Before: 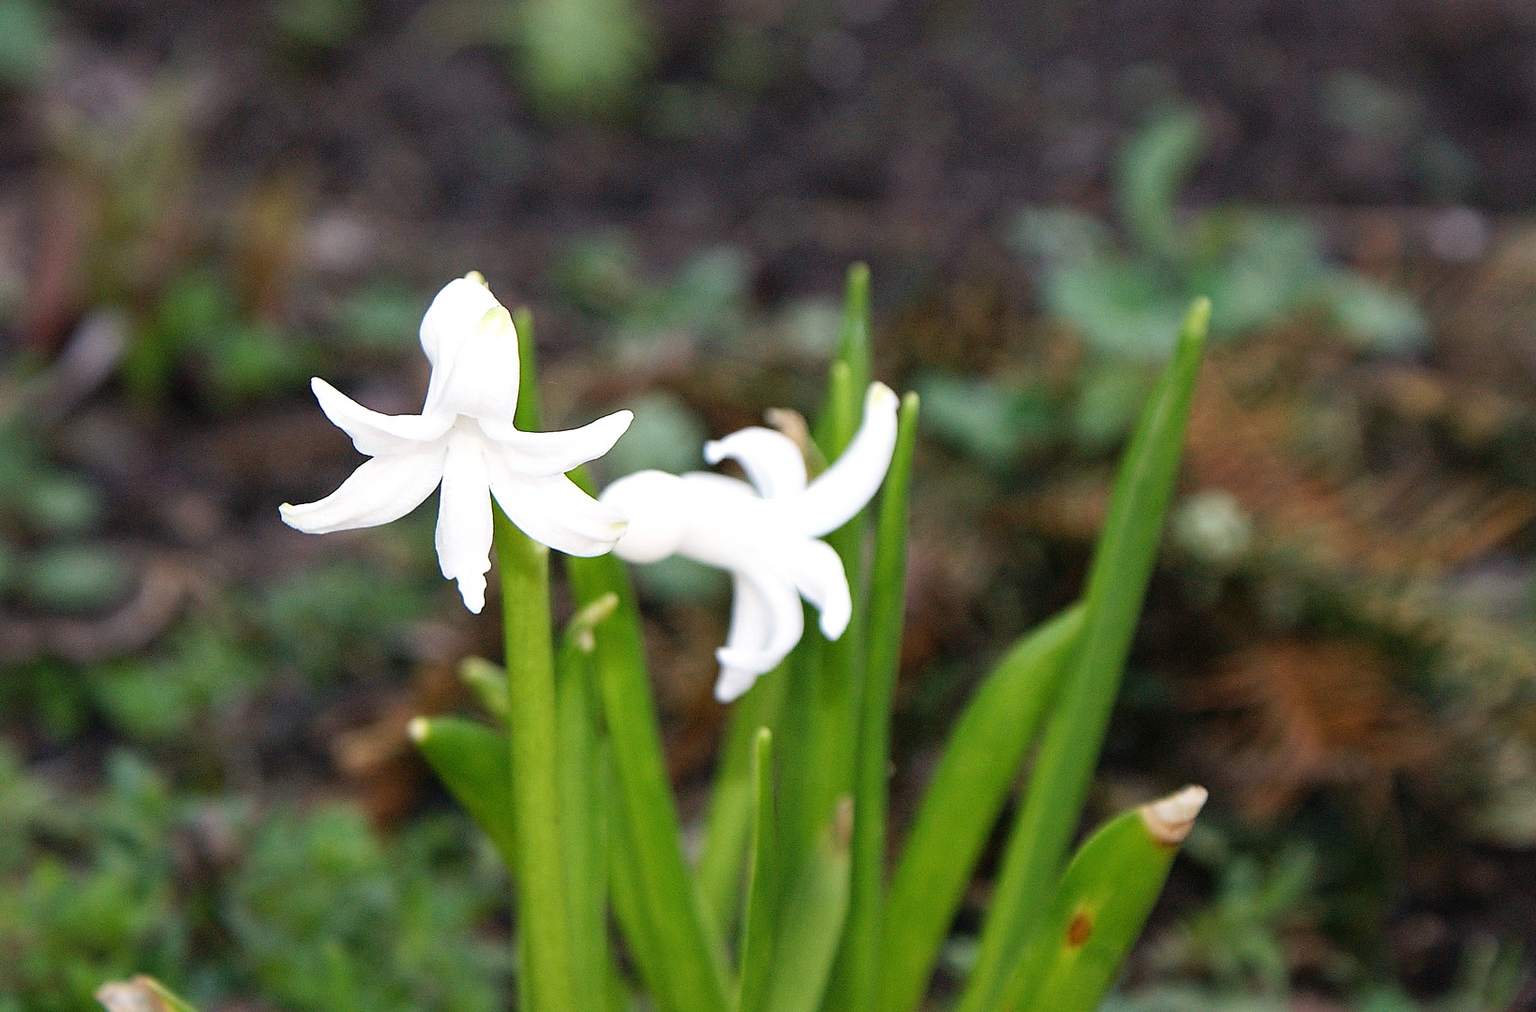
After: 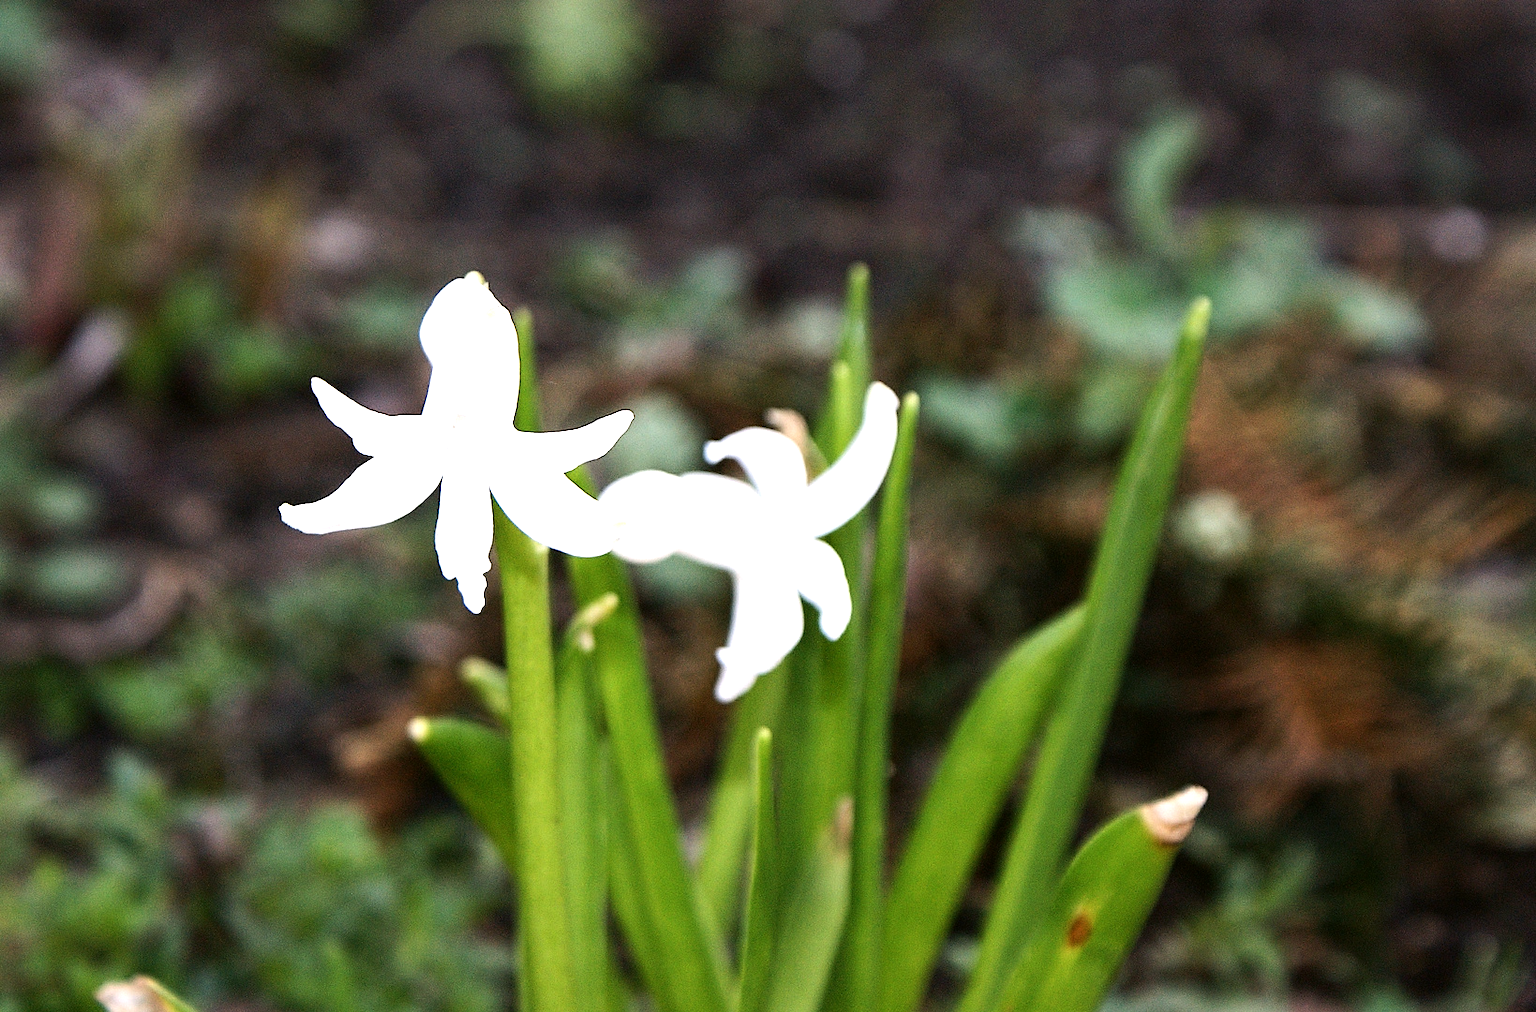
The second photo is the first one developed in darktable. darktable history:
color correction: highlights a* 3.12, highlights b* -1.55, shadows a* -0.101, shadows b* 2.52, saturation 0.98
tone equalizer: -8 EV -0.75 EV, -7 EV -0.7 EV, -6 EV -0.6 EV, -5 EV -0.4 EV, -3 EV 0.4 EV, -2 EV 0.6 EV, -1 EV 0.7 EV, +0 EV 0.75 EV, edges refinement/feathering 500, mask exposure compensation -1.57 EV, preserve details no
